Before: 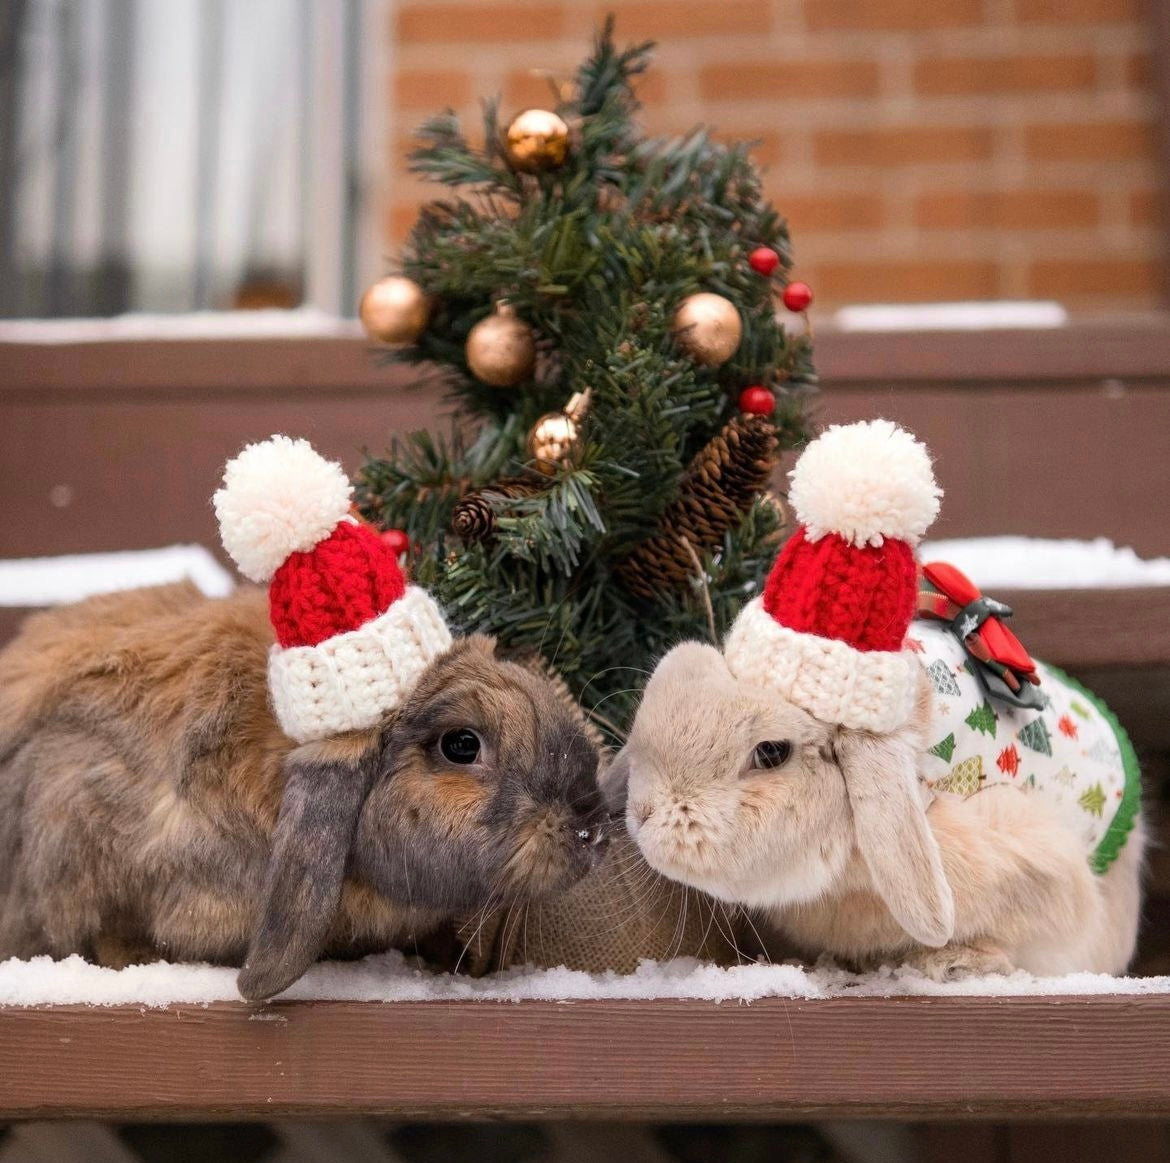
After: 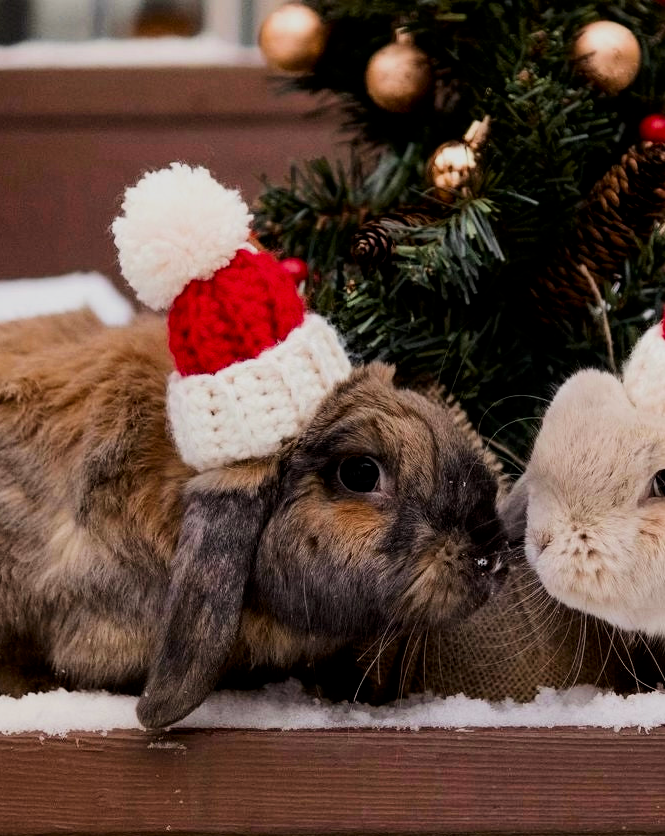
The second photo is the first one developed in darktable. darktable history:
contrast brightness saturation: contrast 0.069, brightness -0.144, saturation 0.112
crop: left 8.702%, top 23.413%, right 34.394%, bottom 4.696%
filmic rgb: black relative exposure -5.06 EV, white relative exposure 3.97 EV, hardness 2.9, contrast 1.299
